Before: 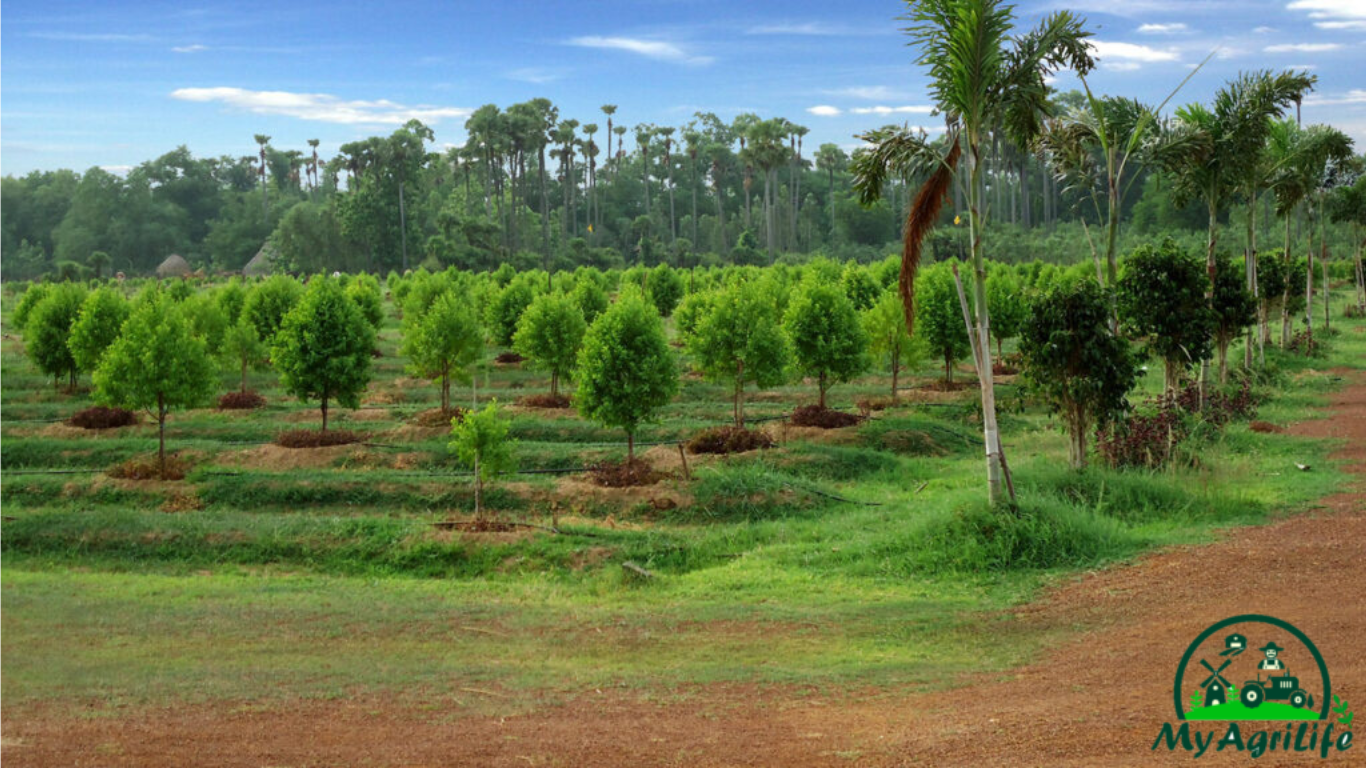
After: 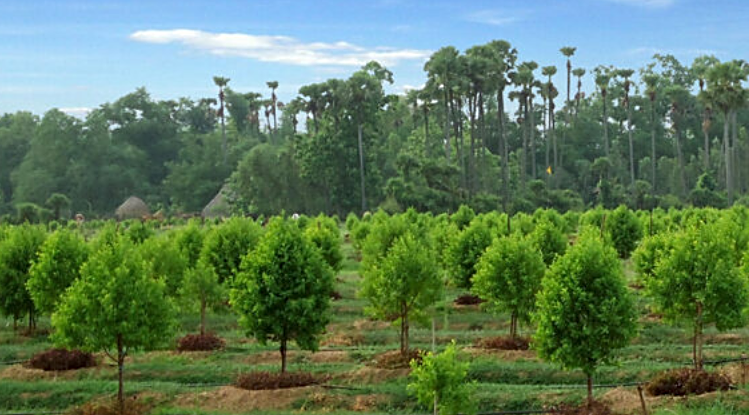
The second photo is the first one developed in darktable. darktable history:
crop and rotate: left 3.061%, top 7.585%, right 42.036%, bottom 38.276%
sharpen: on, module defaults
